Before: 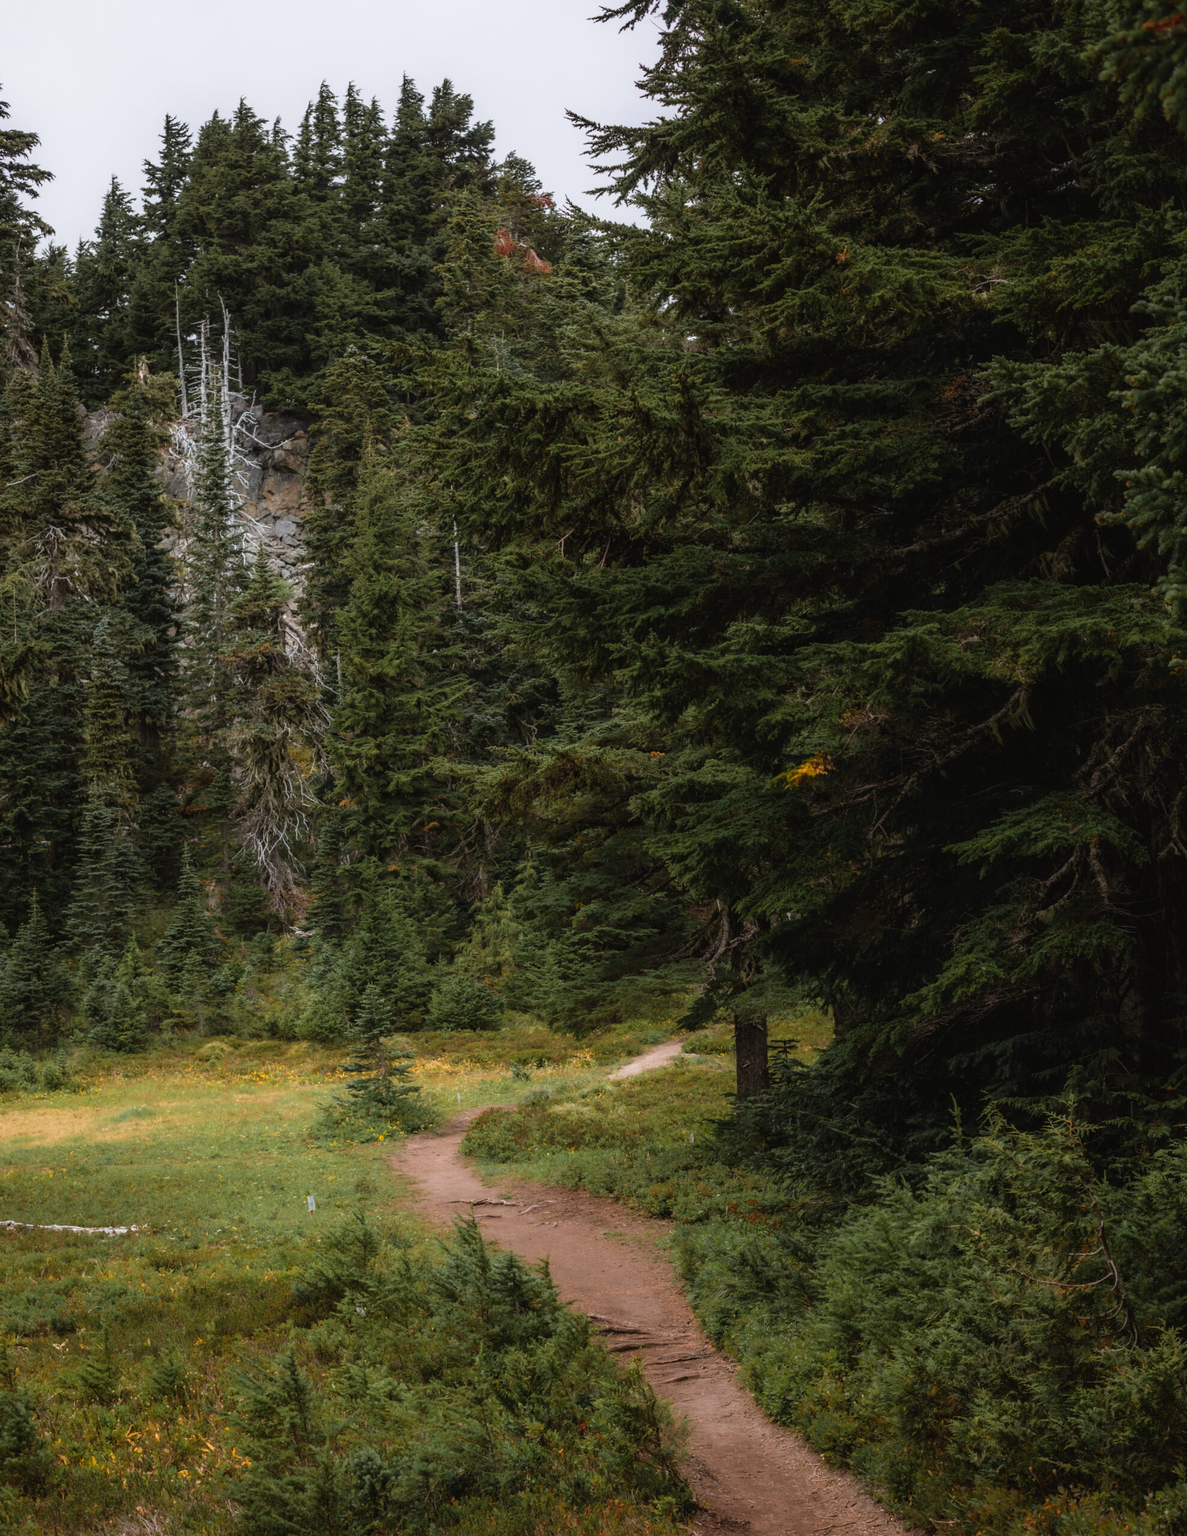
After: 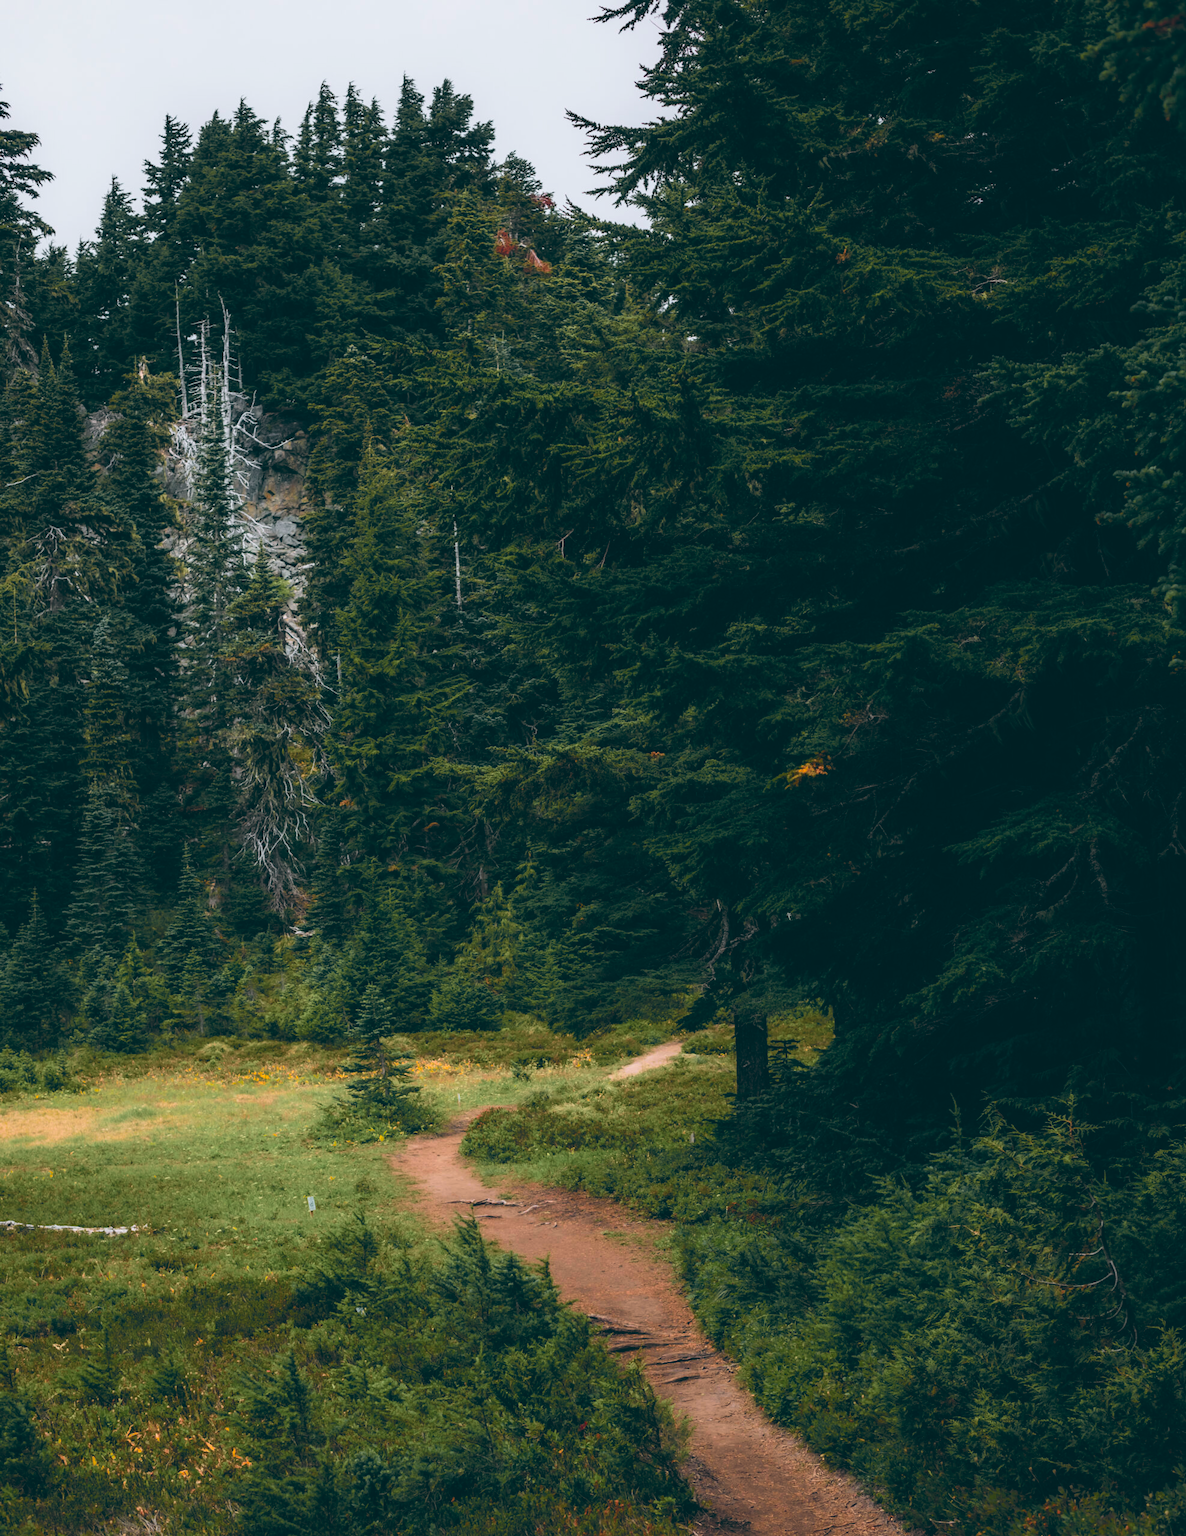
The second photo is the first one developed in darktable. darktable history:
color balance: lift [1.016, 0.983, 1, 1.017], gamma [0.958, 1, 1, 1], gain [0.981, 1.007, 0.993, 1.002], input saturation 118.26%, contrast 13.43%, contrast fulcrum 21.62%, output saturation 82.76%
tone curve: curves: ch0 [(0, 0.018) (0.036, 0.038) (0.15, 0.131) (0.27, 0.247) (0.545, 0.561) (0.761, 0.761) (1, 0.919)]; ch1 [(0, 0) (0.179, 0.173) (0.322, 0.32) (0.429, 0.431) (0.502, 0.5) (0.519, 0.522) (0.562, 0.588) (0.625, 0.67) (0.711, 0.745) (1, 1)]; ch2 [(0, 0) (0.29, 0.295) (0.404, 0.436) (0.497, 0.499) (0.521, 0.523) (0.561, 0.605) (0.657, 0.655) (0.712, 0.764) (1, 1)], color space Lab, independent channels, preserve colors none
